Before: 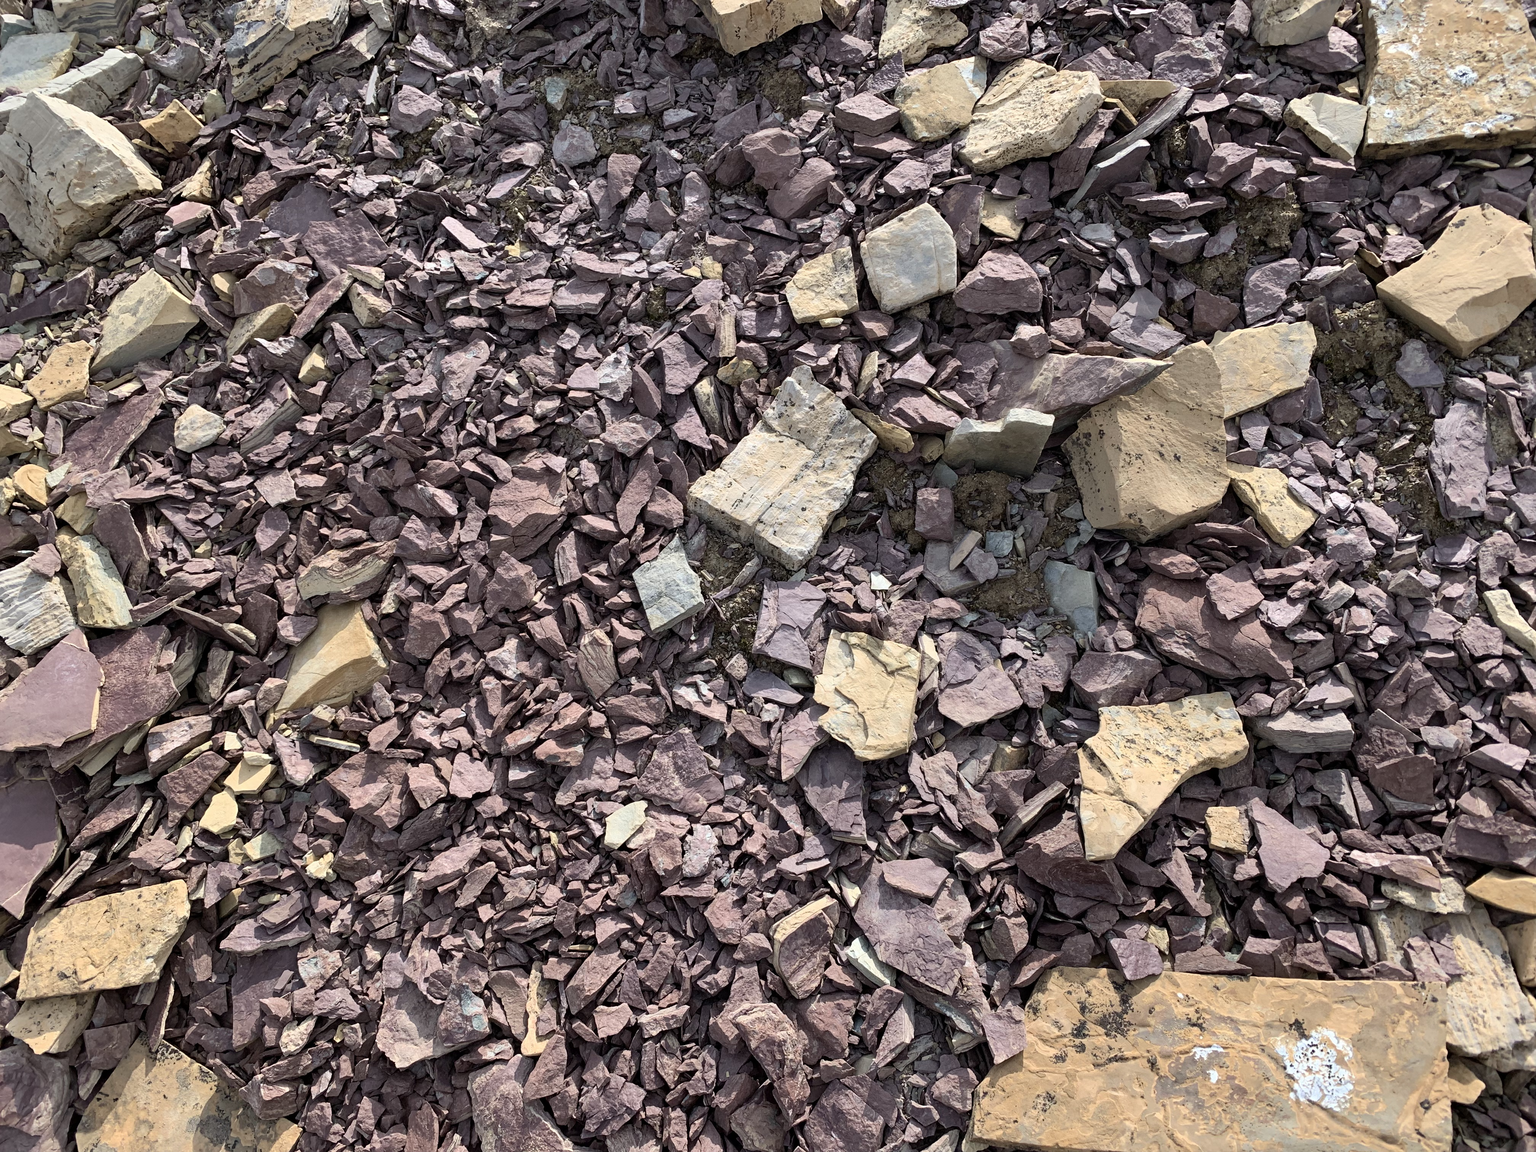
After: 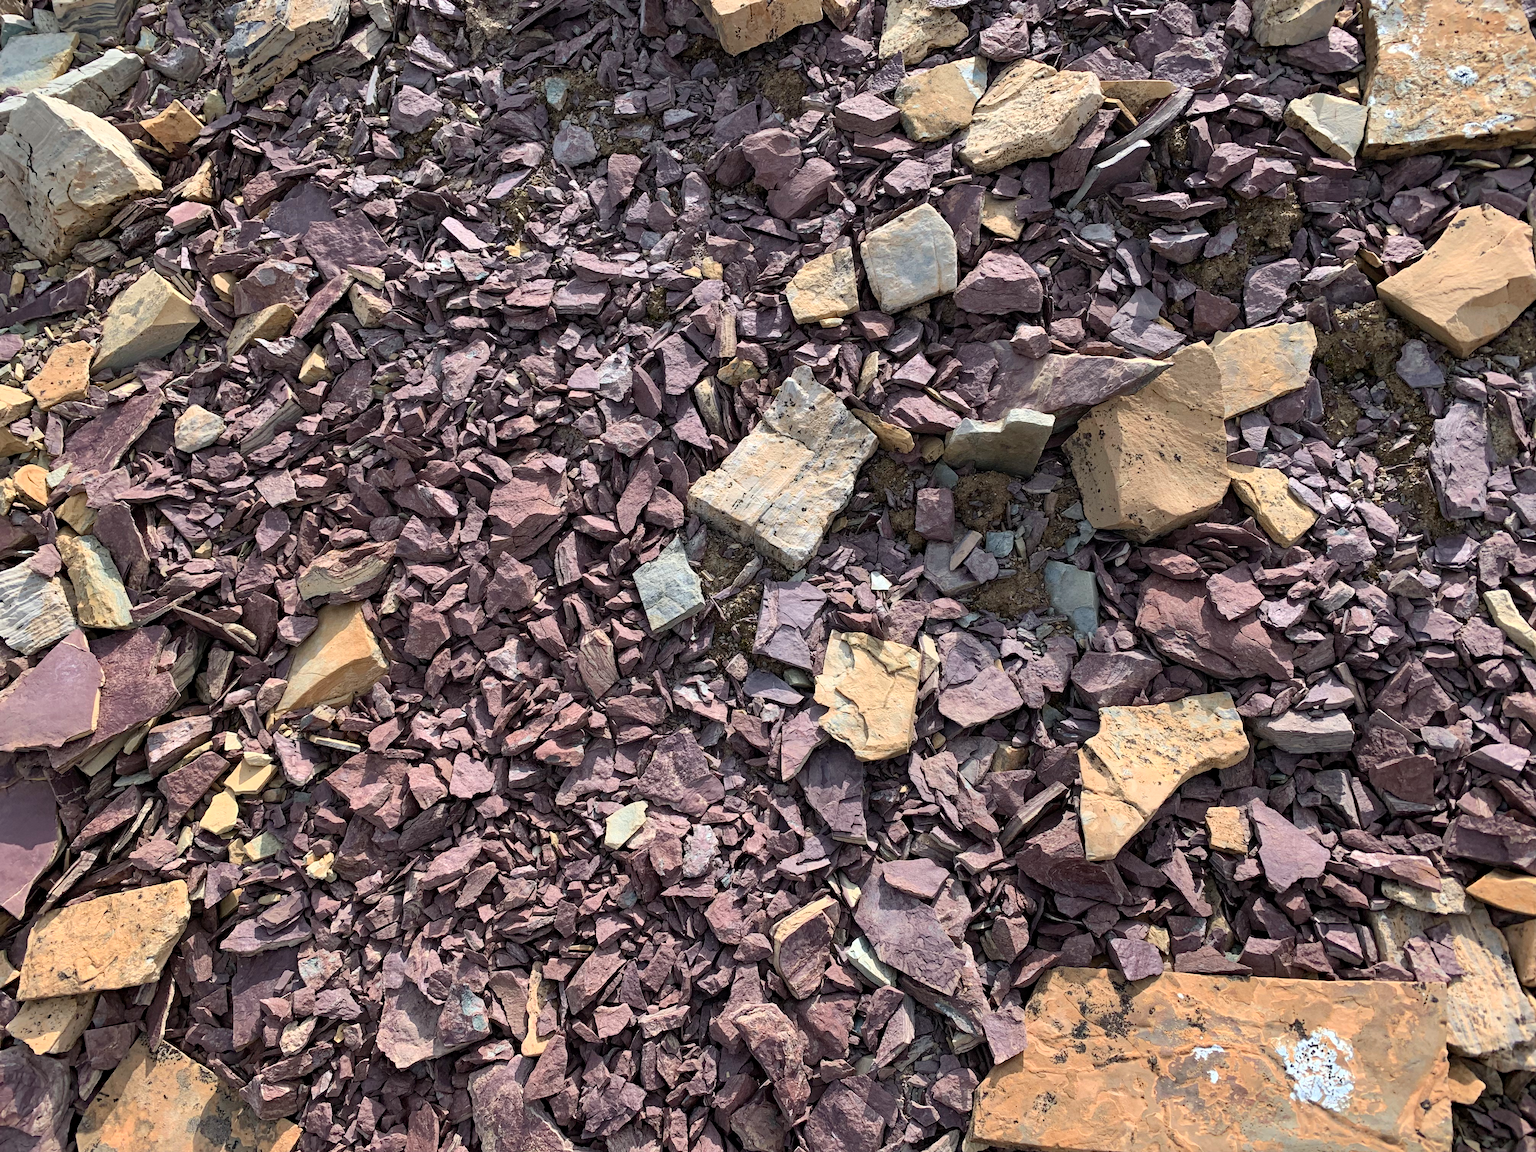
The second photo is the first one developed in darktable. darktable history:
haze removal: compatibility mode true, adaptive false
color zones: curves: ch1 [(0.239, 0.552) (0.75, 0.5)]; ch2 [(0.25, 0.462) (0.749, 0.457)], mix 25.94%
